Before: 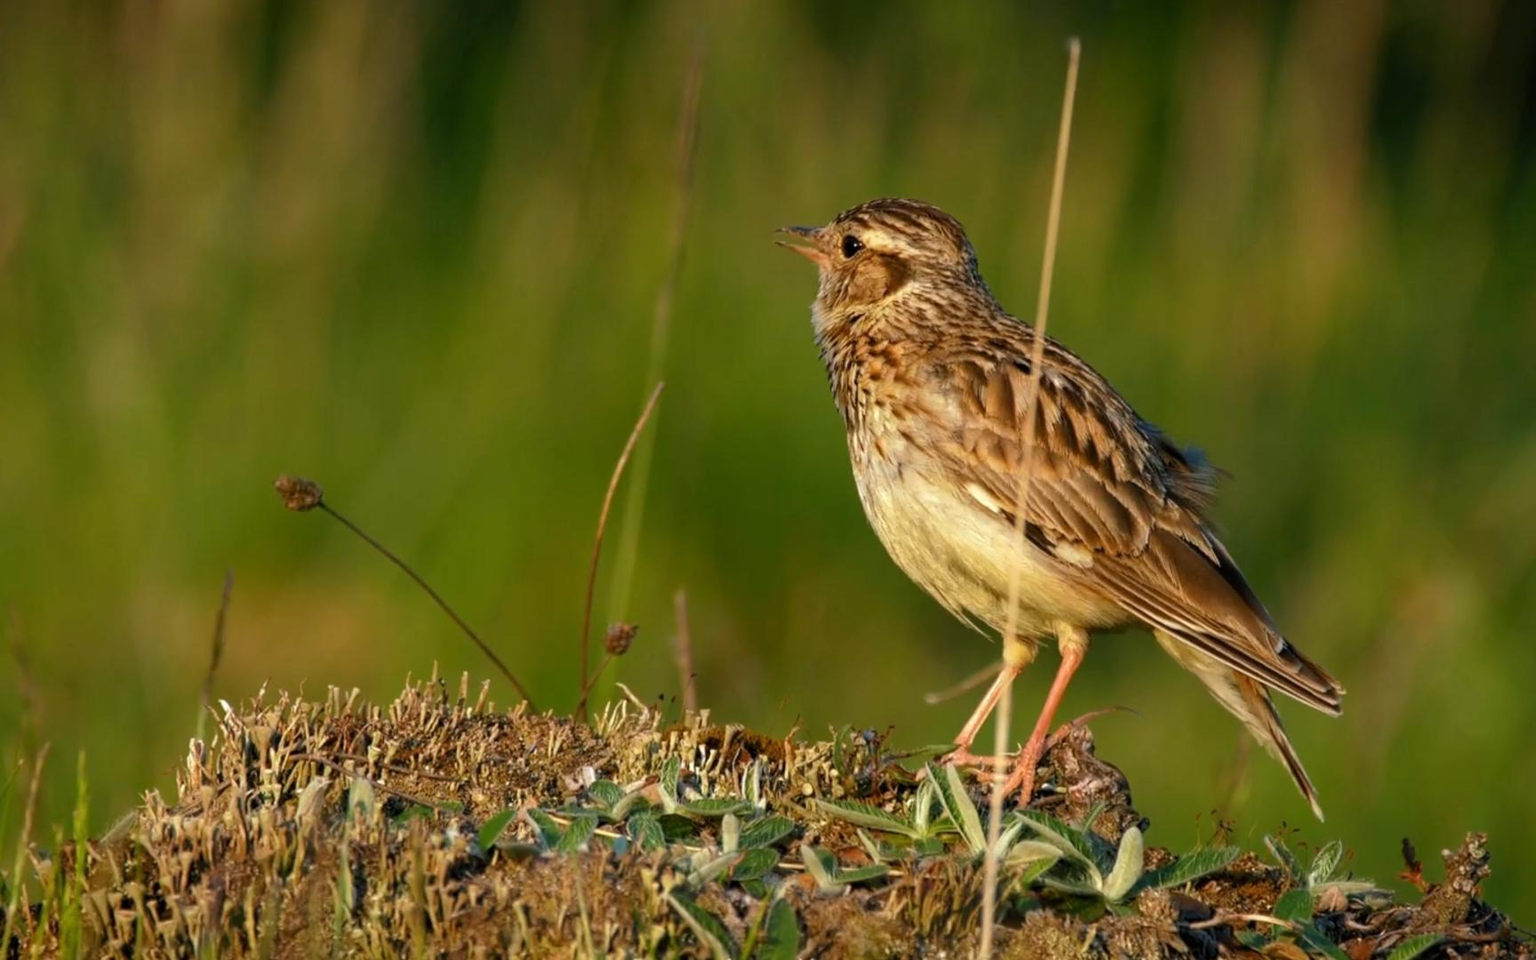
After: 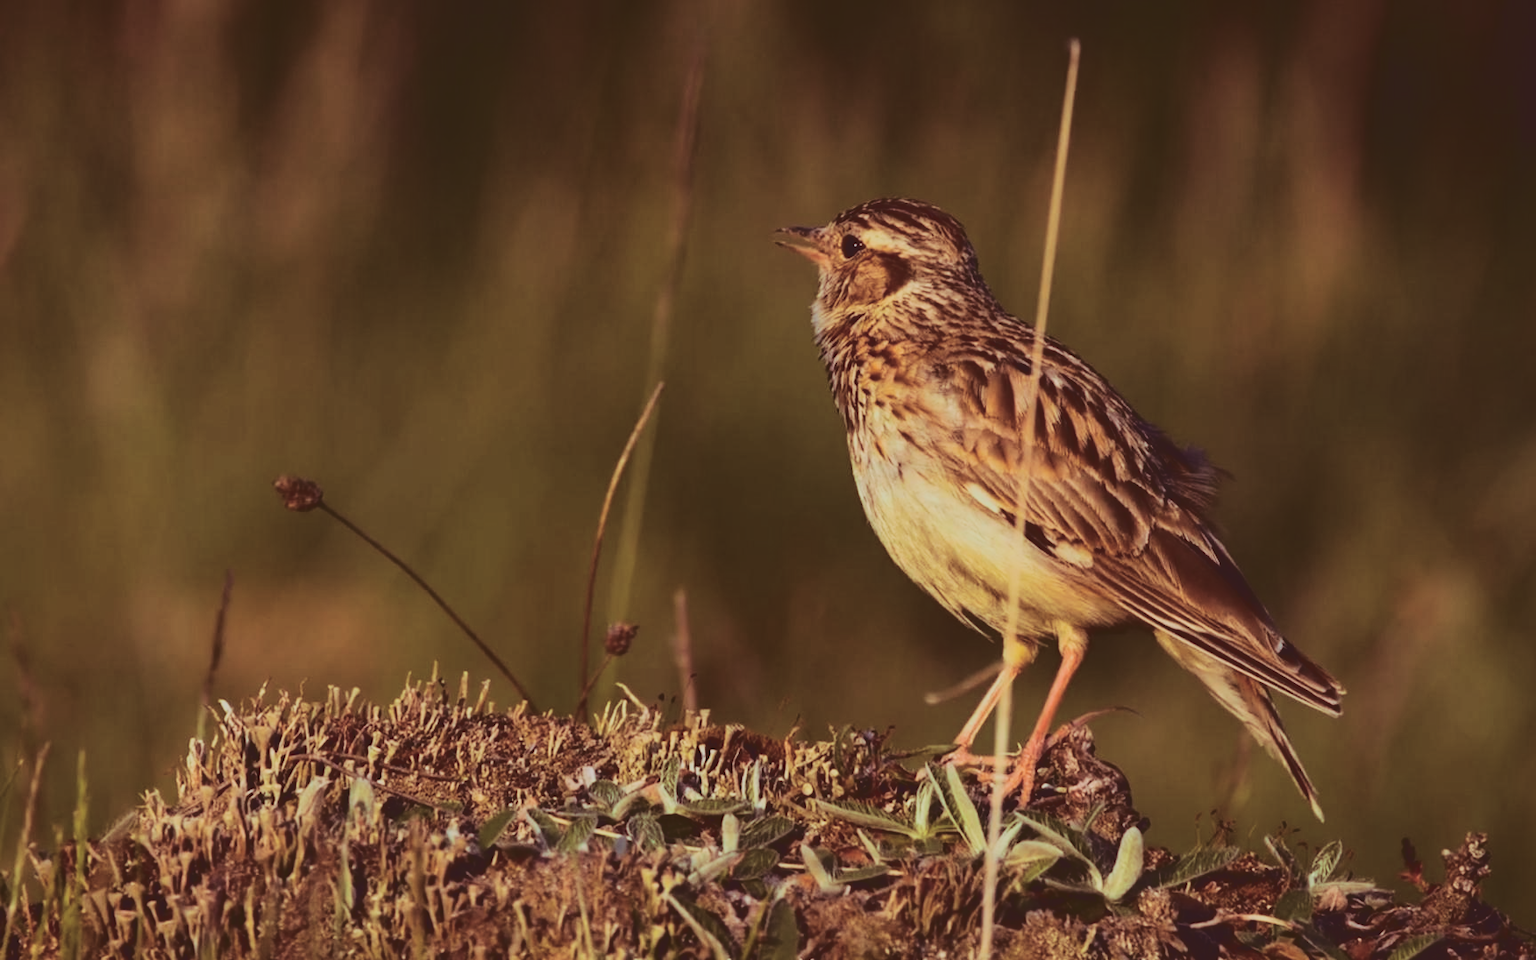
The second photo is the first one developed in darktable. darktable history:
filmic rgb: black relative exposure -5 EV, hardness 2.88, contrast 1.3
tone curve: curves: ch0 [(0, 0.148) (0.191, 0.225) (0.712, 0.695) (0.864, 0.797) (1, 0.839)]
split-toning: on, module defaults
